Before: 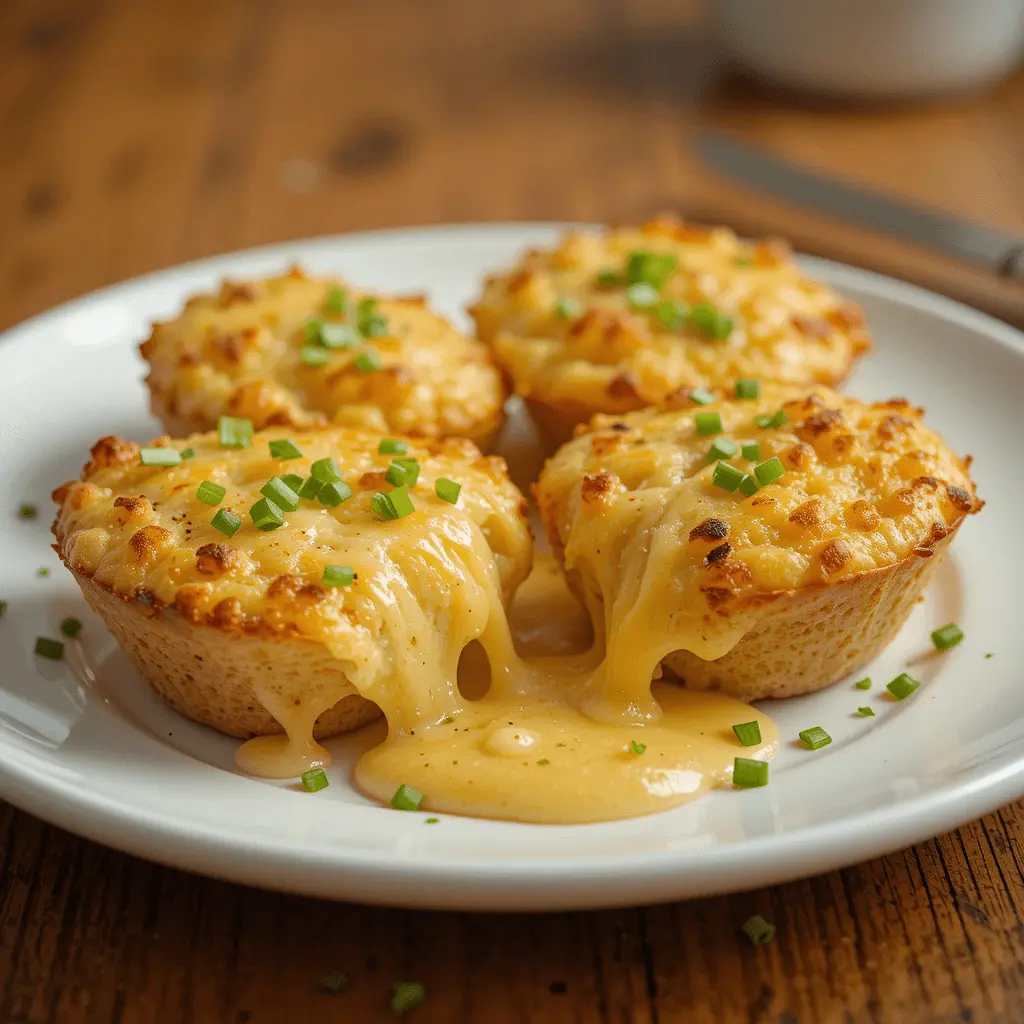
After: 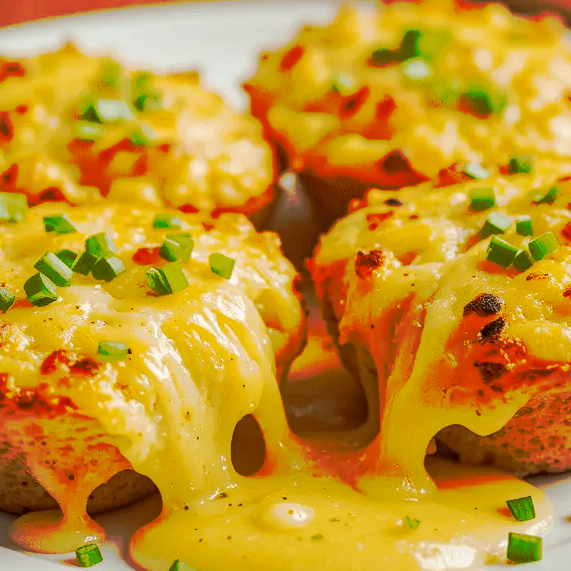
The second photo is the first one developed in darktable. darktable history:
crop and rotate: left 22.13%, top 22.054%, right 22.026%, bottom 22.102%
local contrast: on, module defaults
tone curve: curves: ch0 [(0, 0) (0.003, 0.003) (0.011, 0.011) (0.025, 0.024) (0.044, 0.043) (0.069, 0.067) (0.1, 0.096) (0.136, 0.131) (0.177, 0.171) (0.224, 0.216) (0.277, 0.267) (0.335, 0.323) (0.399, 0.384) (0.468, 0.451) (0.543, 0.678) (0.623, 0.734) (0.709, 0.795) (0.801, 0.859) (0.898, 0.928) (1, 1)], preserve colors none
shadows and highlights: shadows -20, white point adjustment -2, highlights -35
